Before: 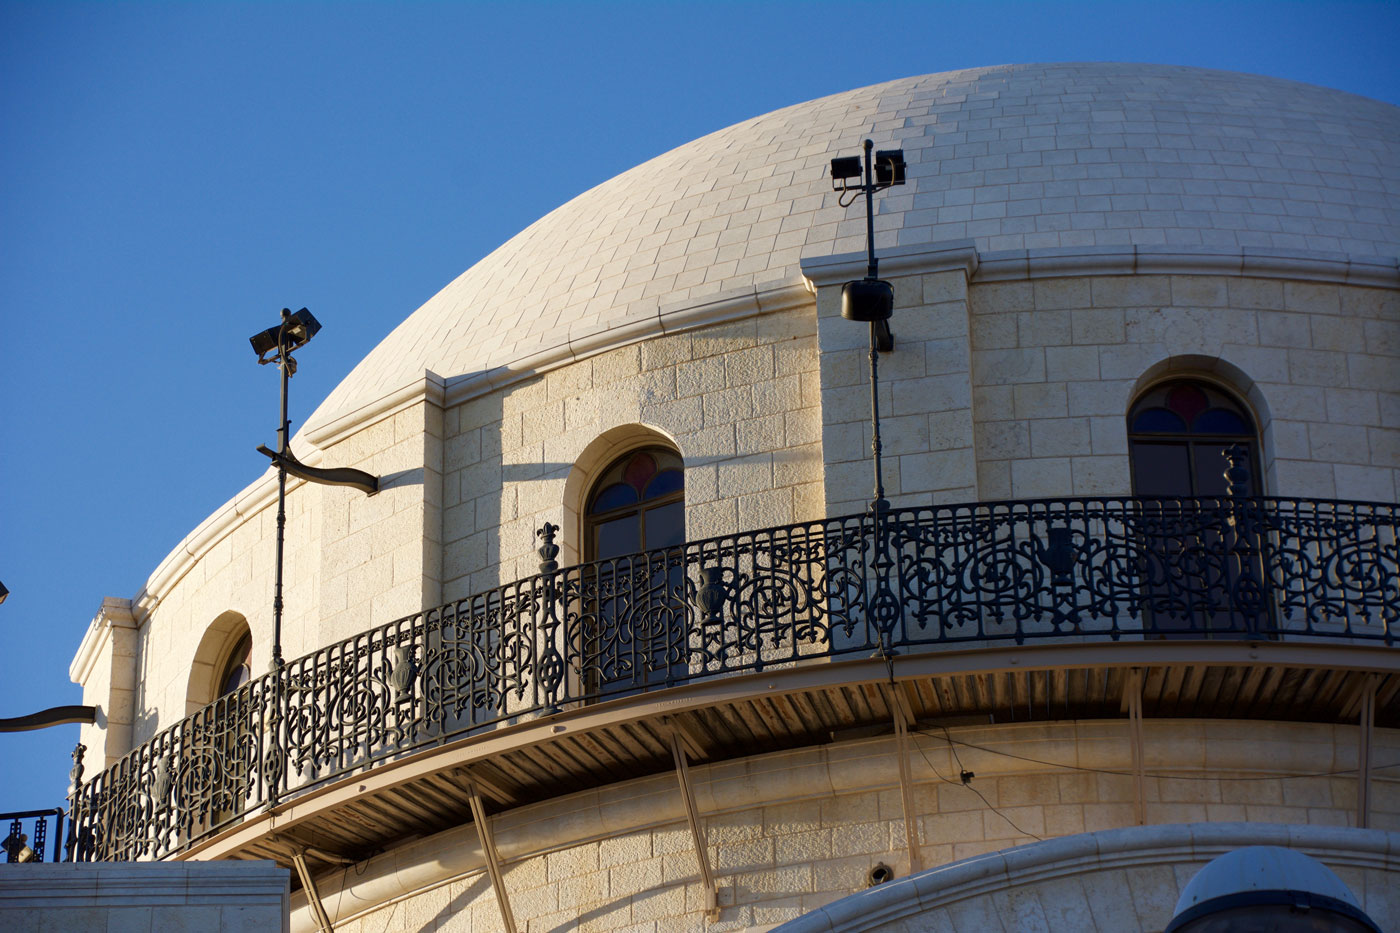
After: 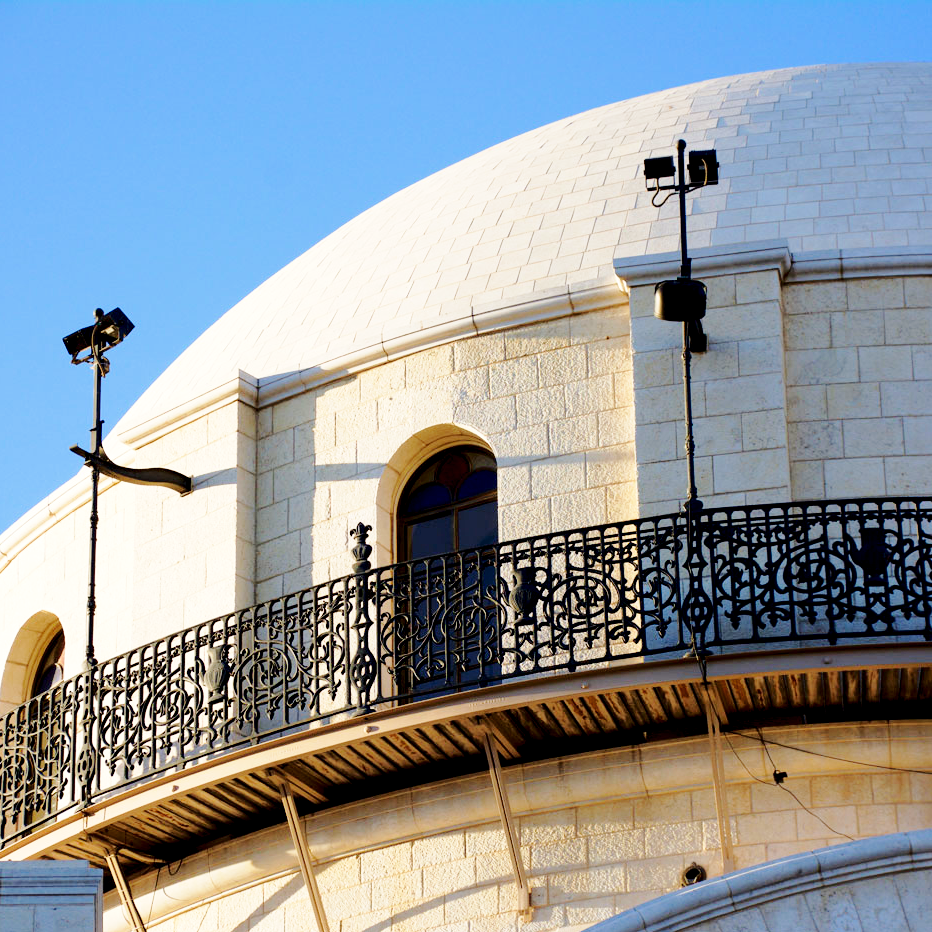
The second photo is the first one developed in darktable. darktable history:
exposure: black level correction 0.009, exposure 0.116 EV, compensate highlight preservation false
tone curve: curves: ch0 [(0, 0) (0.003, 0.003) (0.011, 0.014) (0.025, 0.027) (0.044, 0.044) (0.069, 0.064) (0.1, 0.108) (0.136, 0.153) (0.177, 0.208) (0.224, 0.275) (0.277, 0.349) (0.335, 0.422) (0.399, 0.492) (0.468, 0.557) (0.543, 0.617) (0.623, 0.682) (0.709, 0.745) (0.801, 0.826) (0.898, 0.916) (1, 1)], color space Lab, independent channels, preserve colors none
base curve: curves: ch0 [(0, 0) (0.028, 0.03) (0.121, 0.232) (0.46, 0.748) (0.859, 0.968) (1, 1)], preserve colors none
crop and rotate: left 13.363%, right 20.002%
